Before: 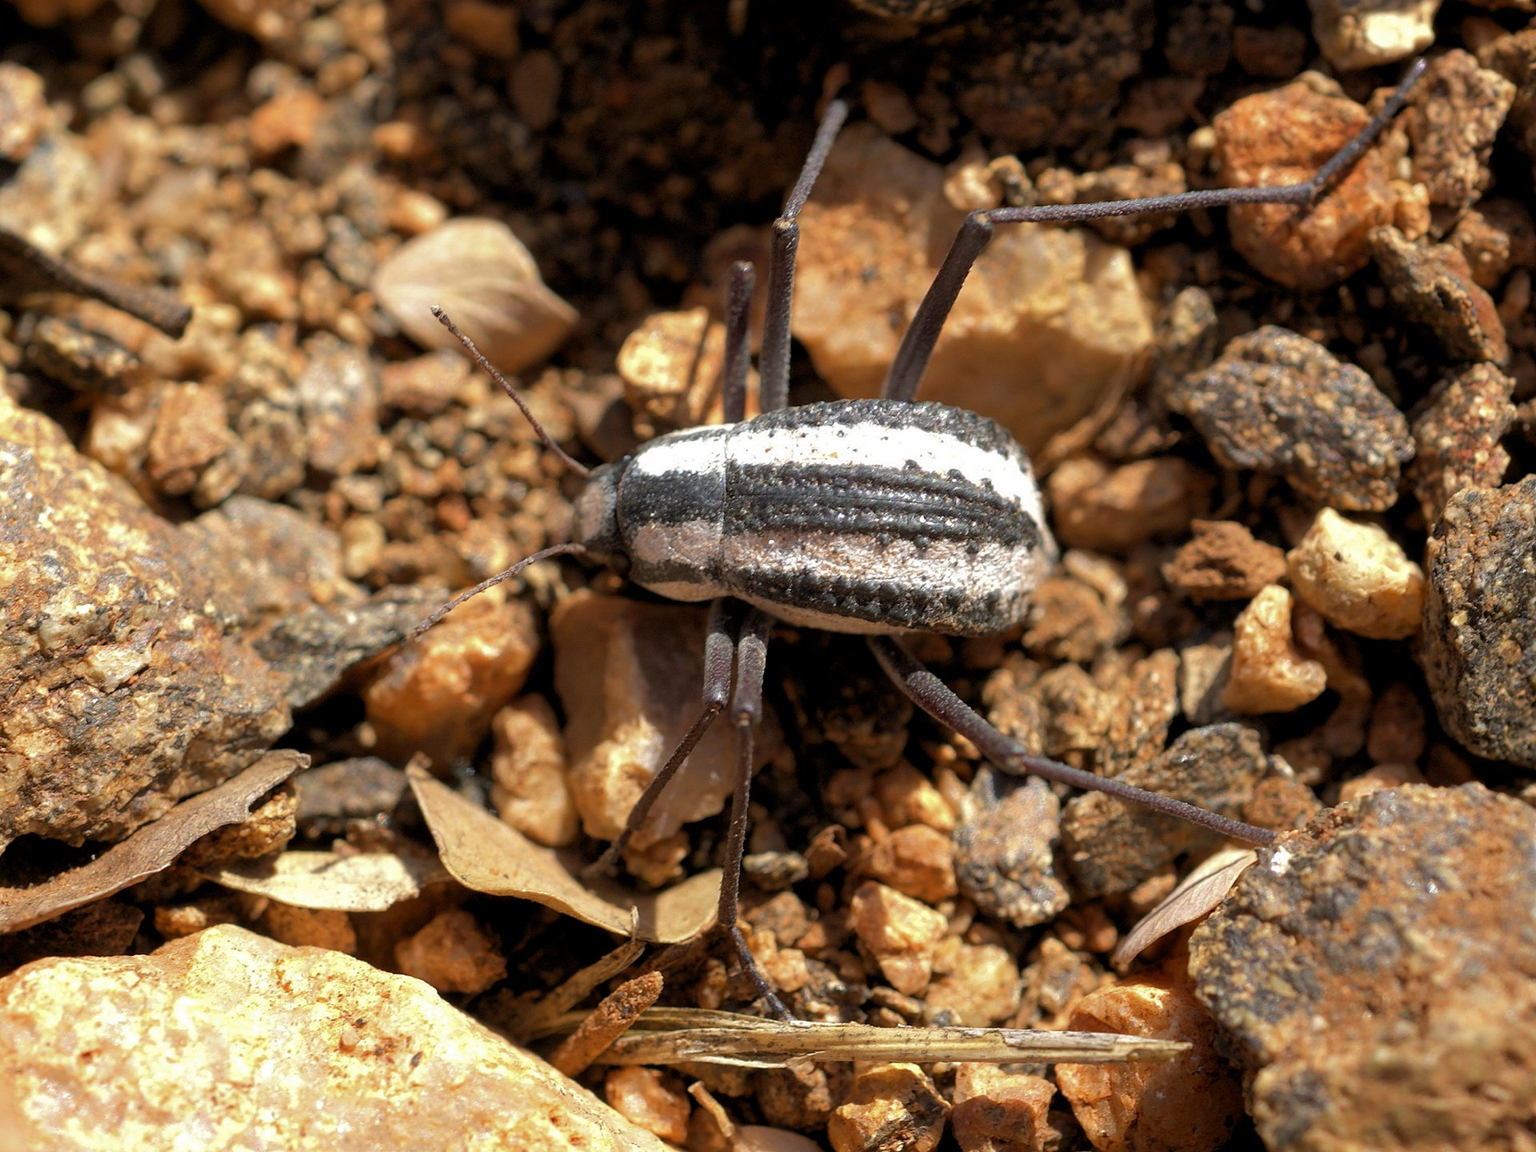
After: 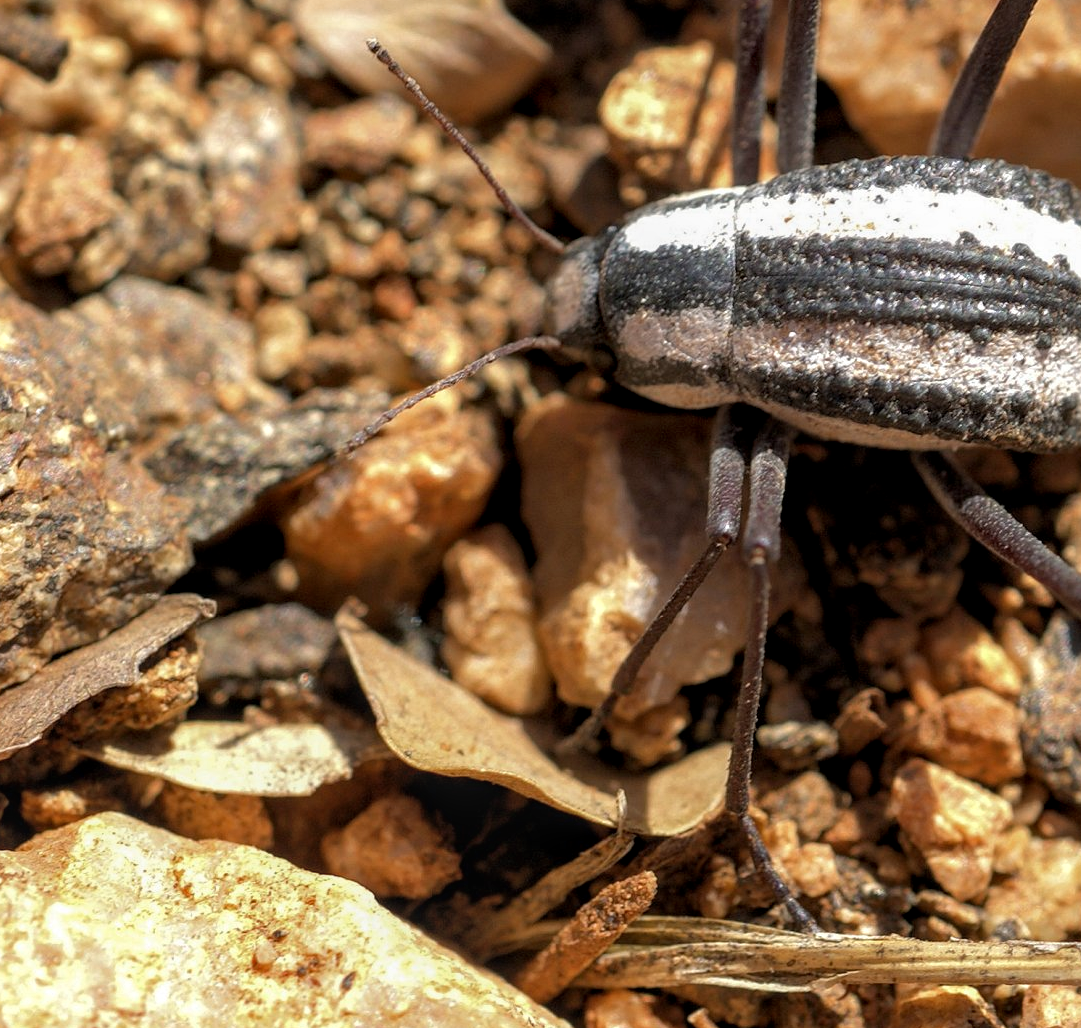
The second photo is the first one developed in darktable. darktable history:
crop: left 8.966%, top 23.852%, right 34.699%, bottom 4.703%
local contrast: on, module defaults
